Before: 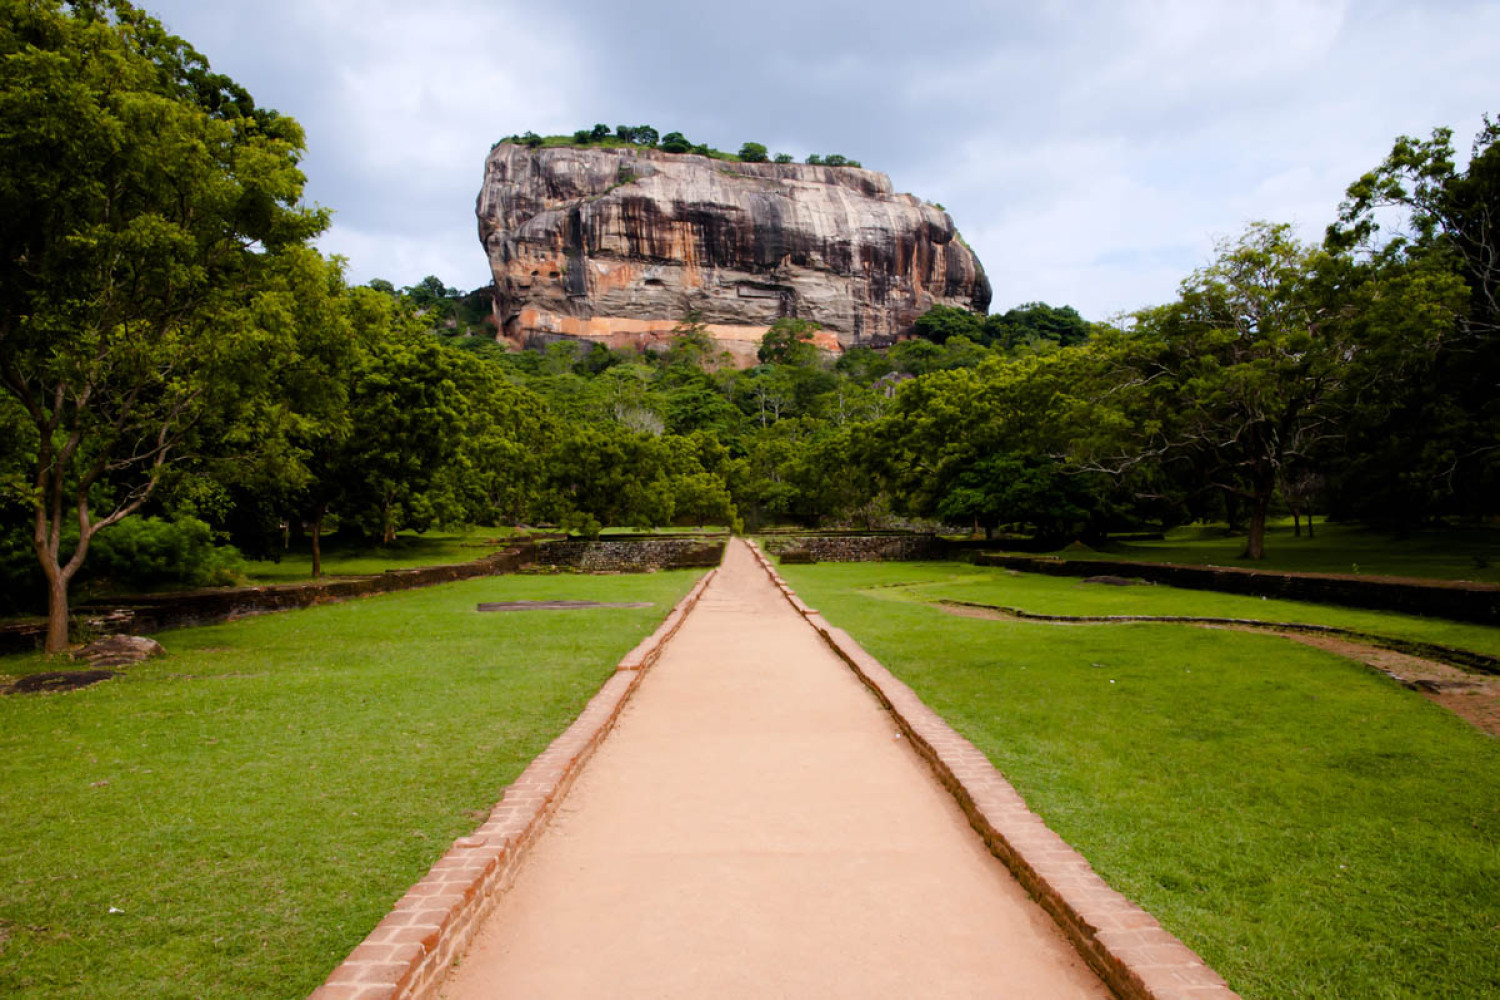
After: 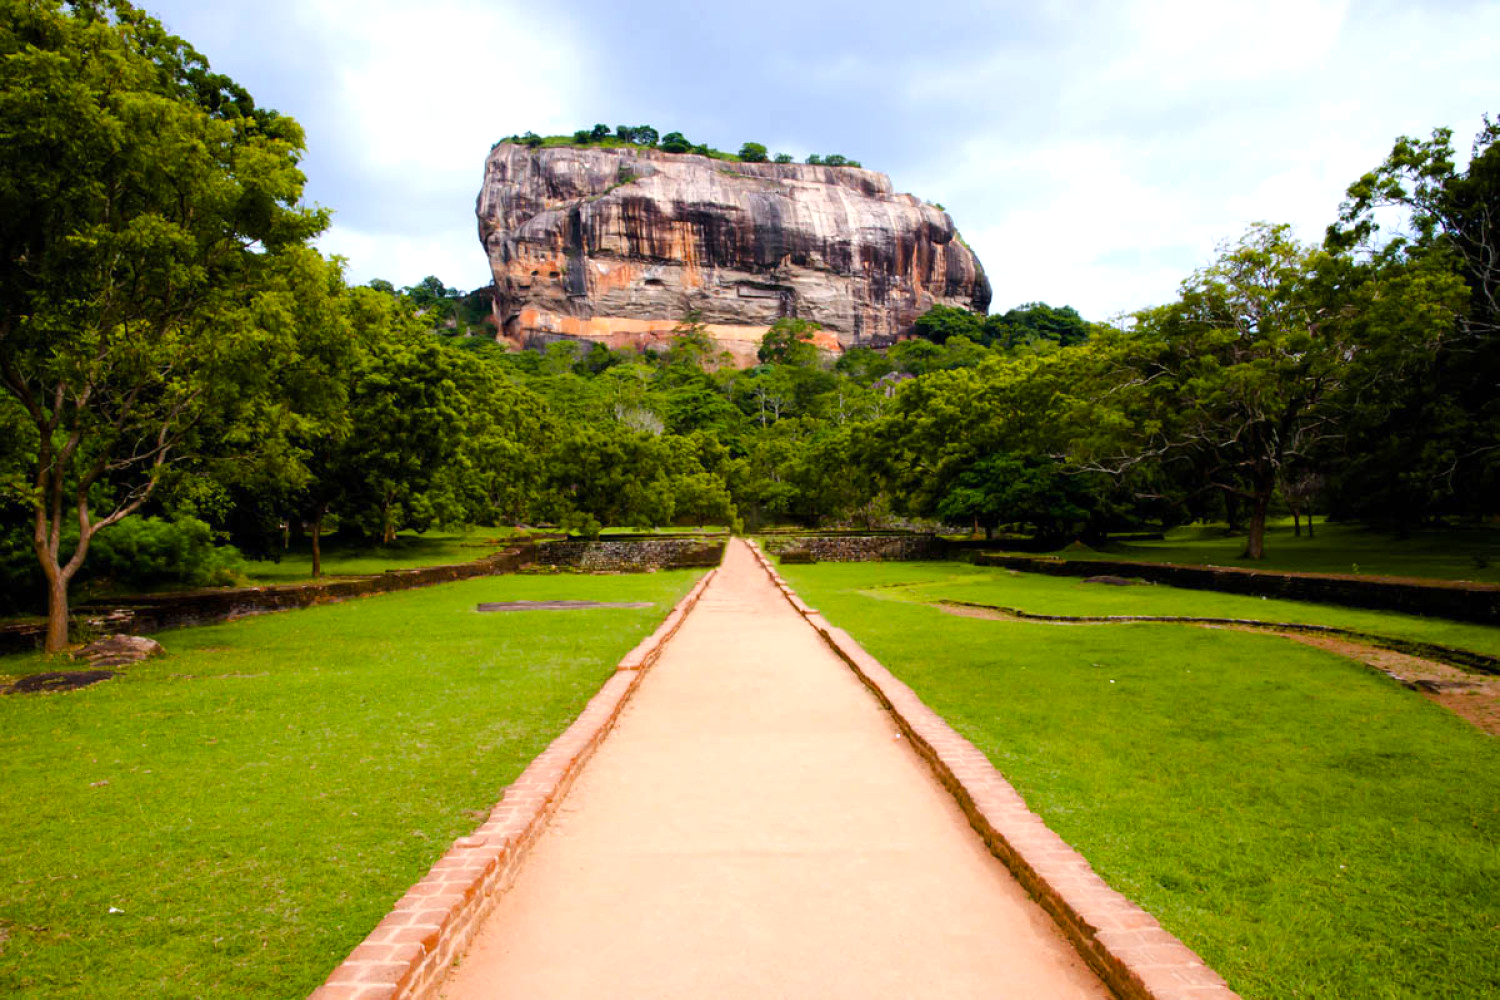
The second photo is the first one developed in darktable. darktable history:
color balance rgb: power › chroma 0.502%, power › hue 261.17°, perceptual saturation grading › global saturation 0.233%, perceptual brilliance grading › global brilliance 10.319%, perceptual brilliance grading › shadows 14.793%, global vibrance 31.185%
